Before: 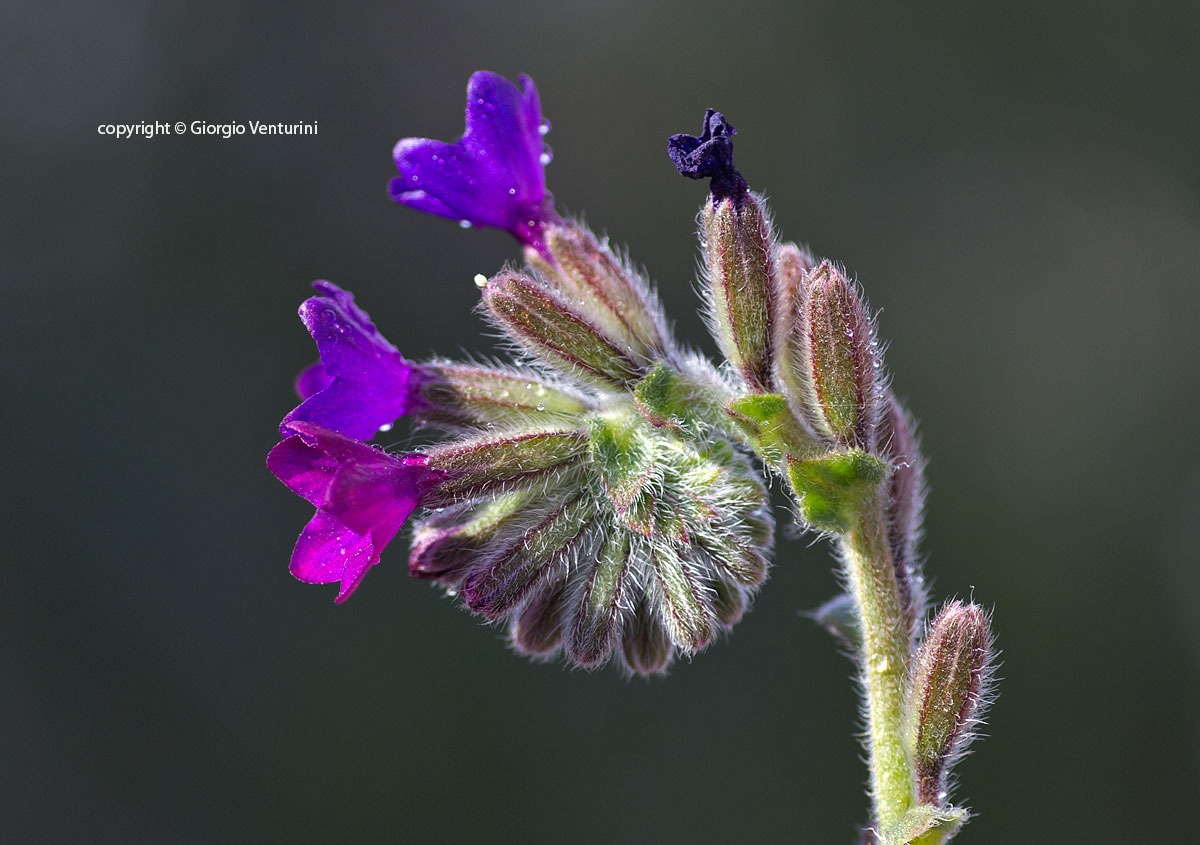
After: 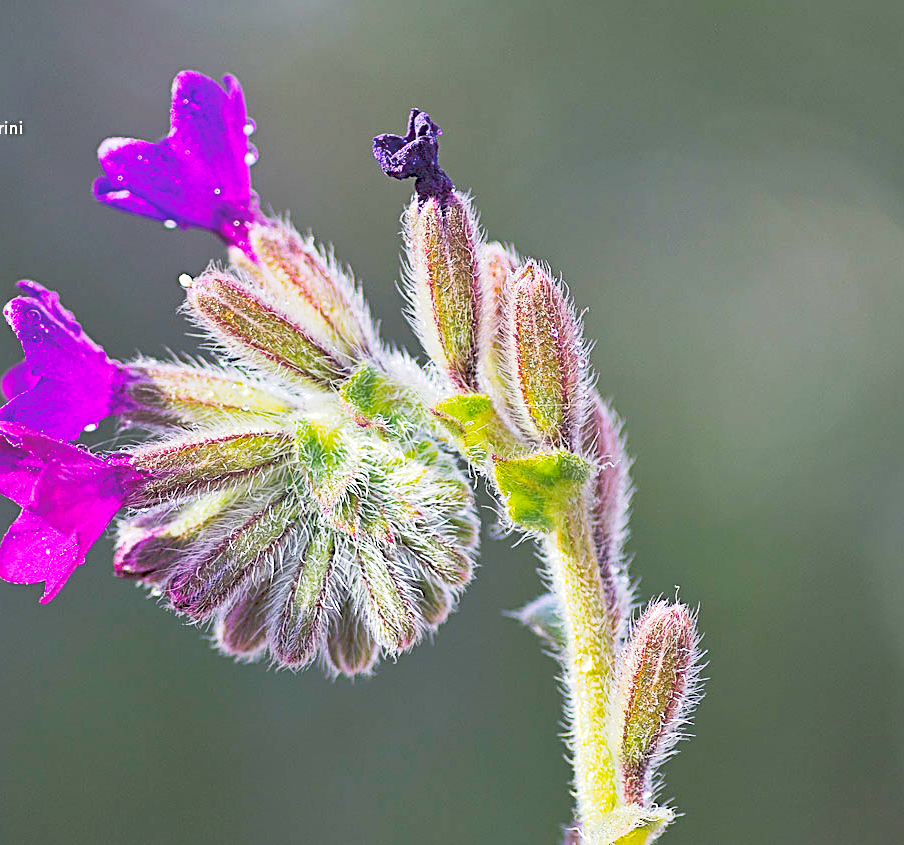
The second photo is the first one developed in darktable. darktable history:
color balance rgb: linear chroma grading › global chroma 15%, perceptual saturation grading › global saturation 30%
crop and rotate: left 24.6%
tone curve: curves: ch0 [(0, 0) (0.003, 0.202) (0.011, 0.205) (0.025, 0.222) (0.044, 0.258) (0.069, 0.298) (0.1, 0.321) (0.136, 0.333) (0.177, 0.38) (0.224, 0.439) (0.277, 0.51) (0.335, 0.594) (0.399, 0.675) (0.468, 0.743) (0.543, 0.805) (0.623, 0.861) (0.709, 0.905) (0.801, 0.931) (0.898, 0.941) (1, 1)], preserve colors none
sharpen: radius 2.676, amount 0.669
